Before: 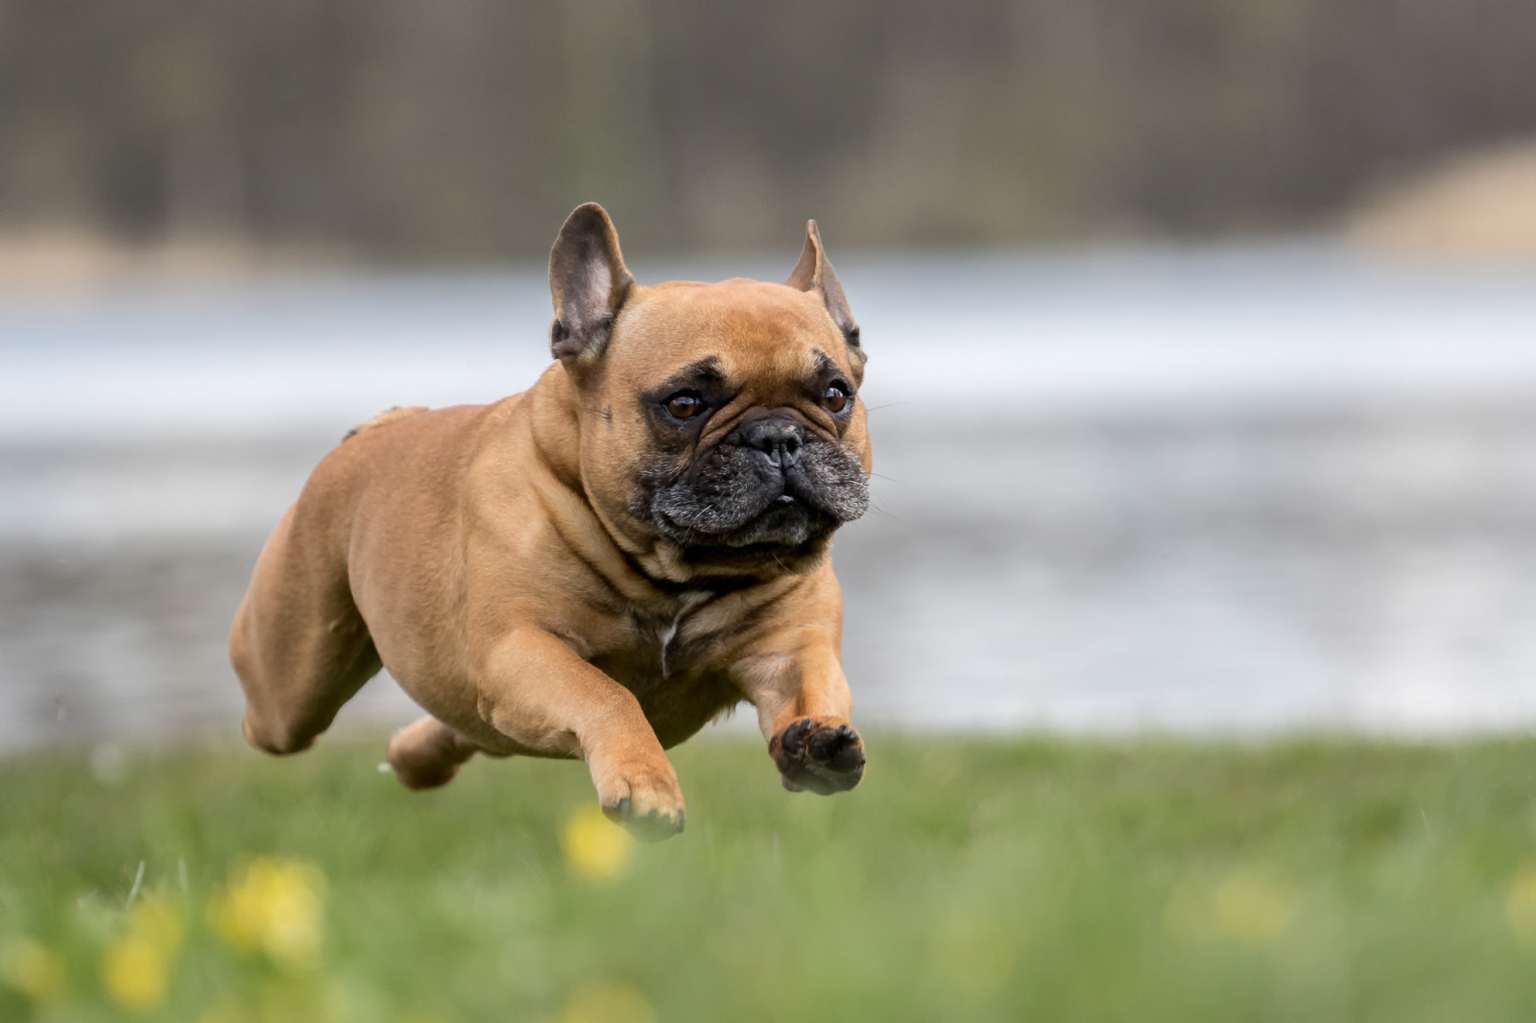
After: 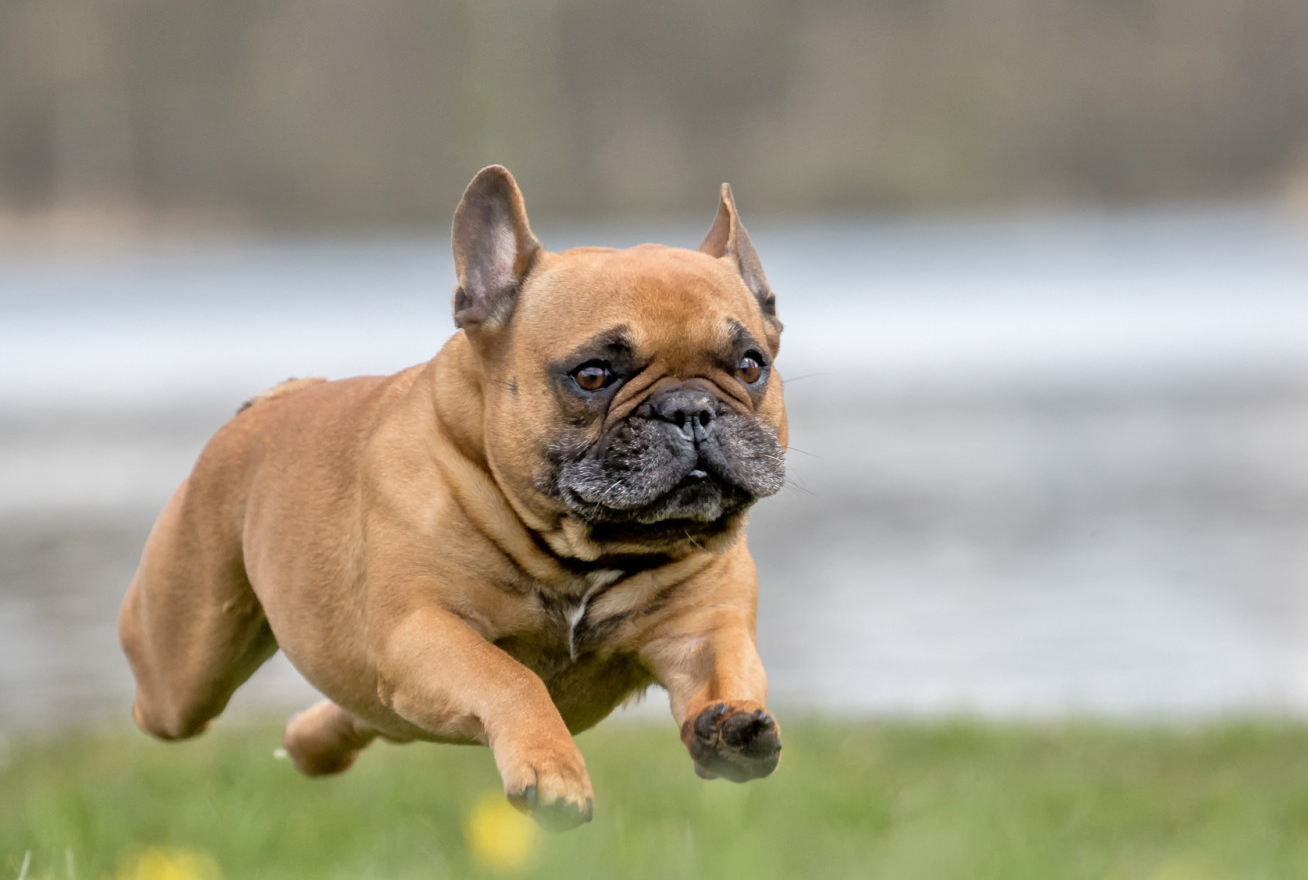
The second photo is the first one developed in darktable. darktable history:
crop and rotate: left 7.621%, top 4.405%, right 10.629%, bottom 13.023%
tone equalizer: -7 EV 0.163 EV, -6 EV 0.565 EV, -5 EV 1.15 EV, -4 EV 1.3 EV, -3 EV 1.13 EV, -2 EV 0.6 EV, -1 EV 0.149 EV
